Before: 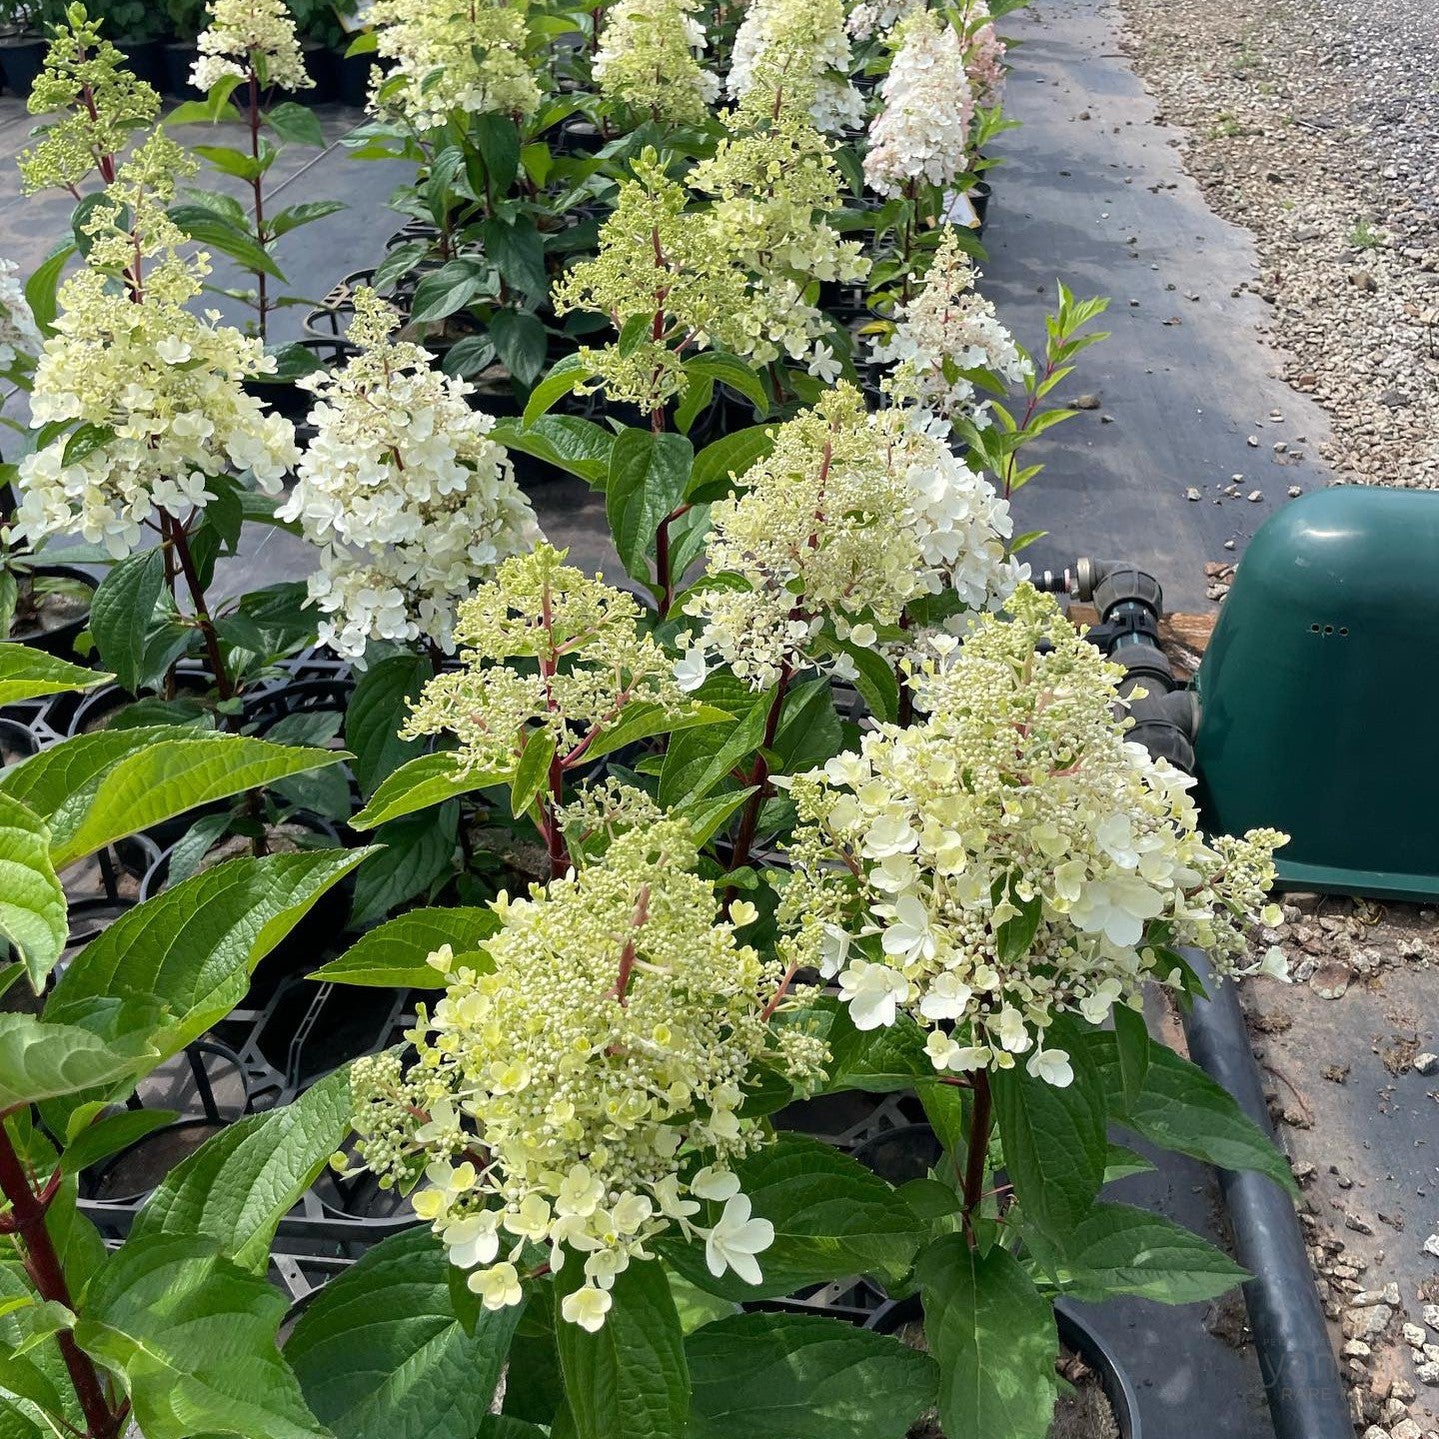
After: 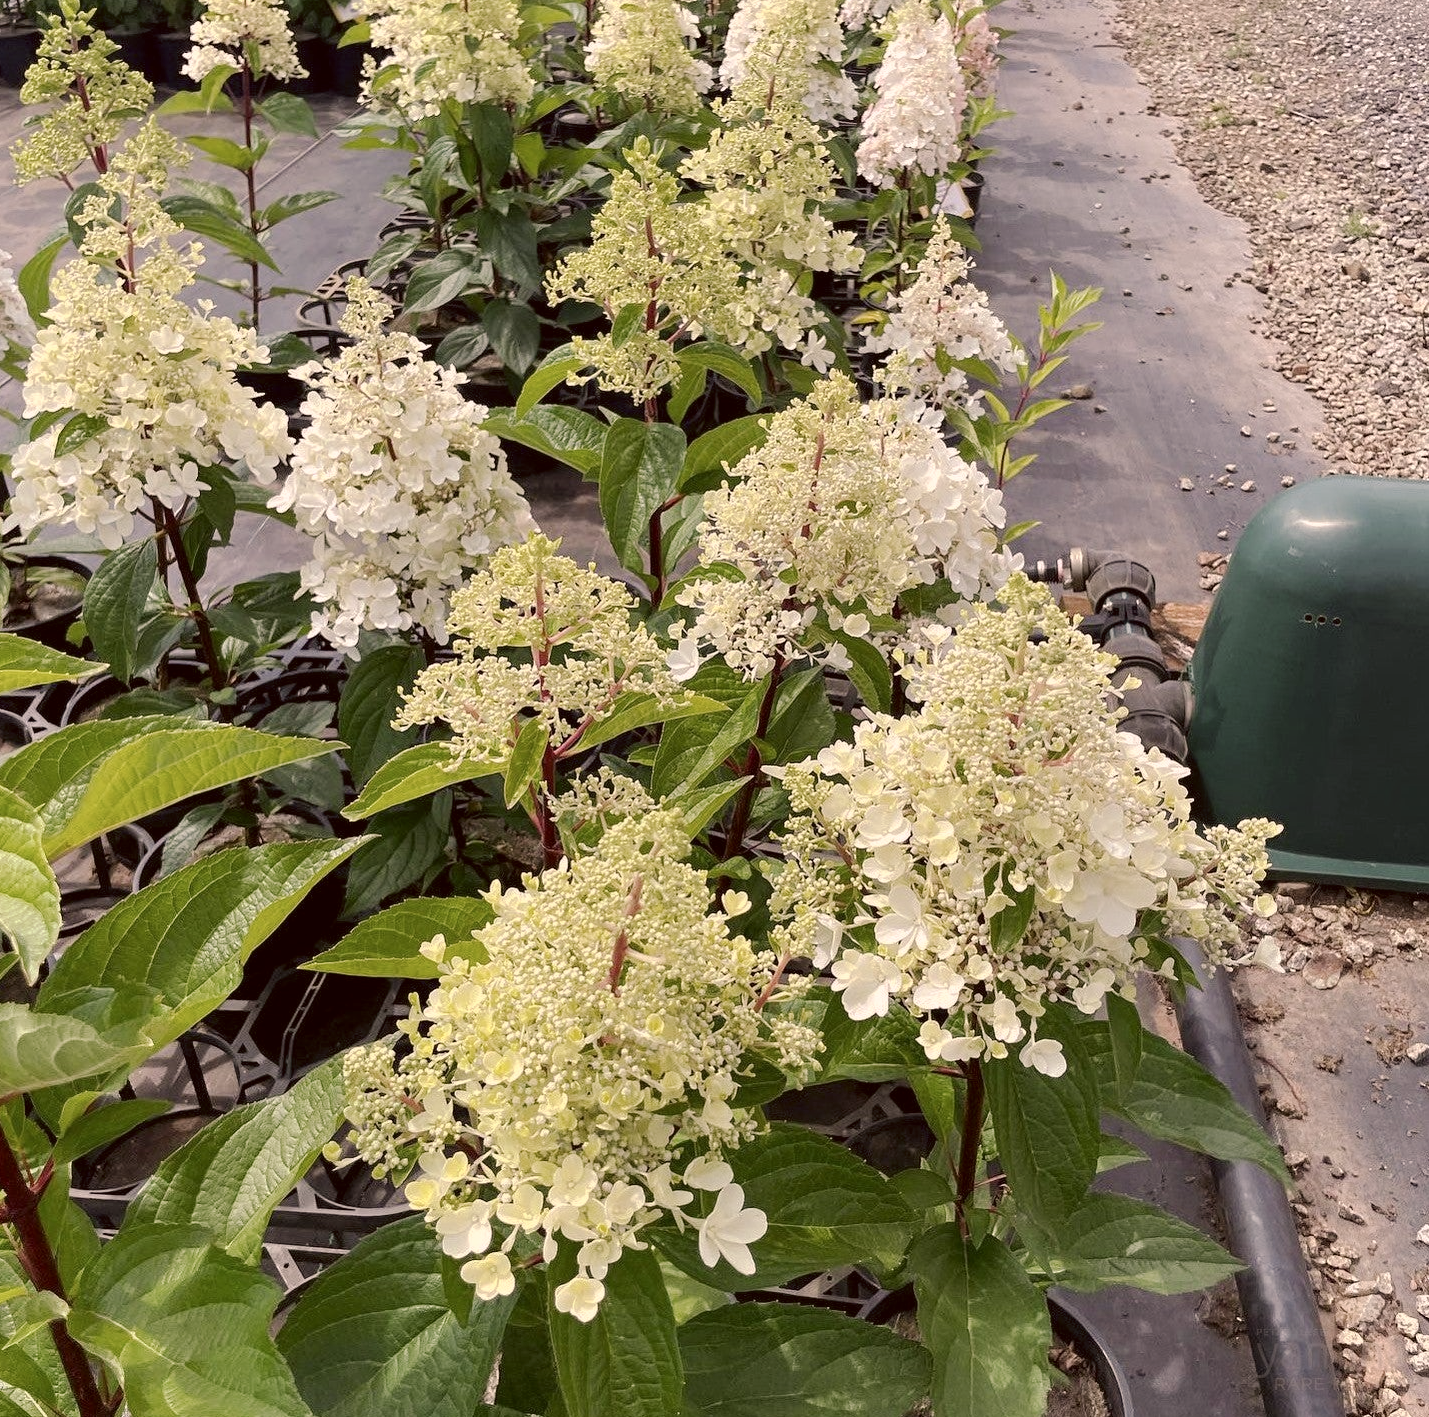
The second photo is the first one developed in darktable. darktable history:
crop: left 0.503%, top 0.697%, right 0.152%, bottom 0.794%
base curve: curves: ch0 [(0, 0) (0.262, 0.32) (0.722, 0.705) (1, 1)], preserve colors none
color correction: highlights a* 10.18, highlights b* 9.77, shadows a* 8.36, shadows b* 7.69, saturation 0.791
